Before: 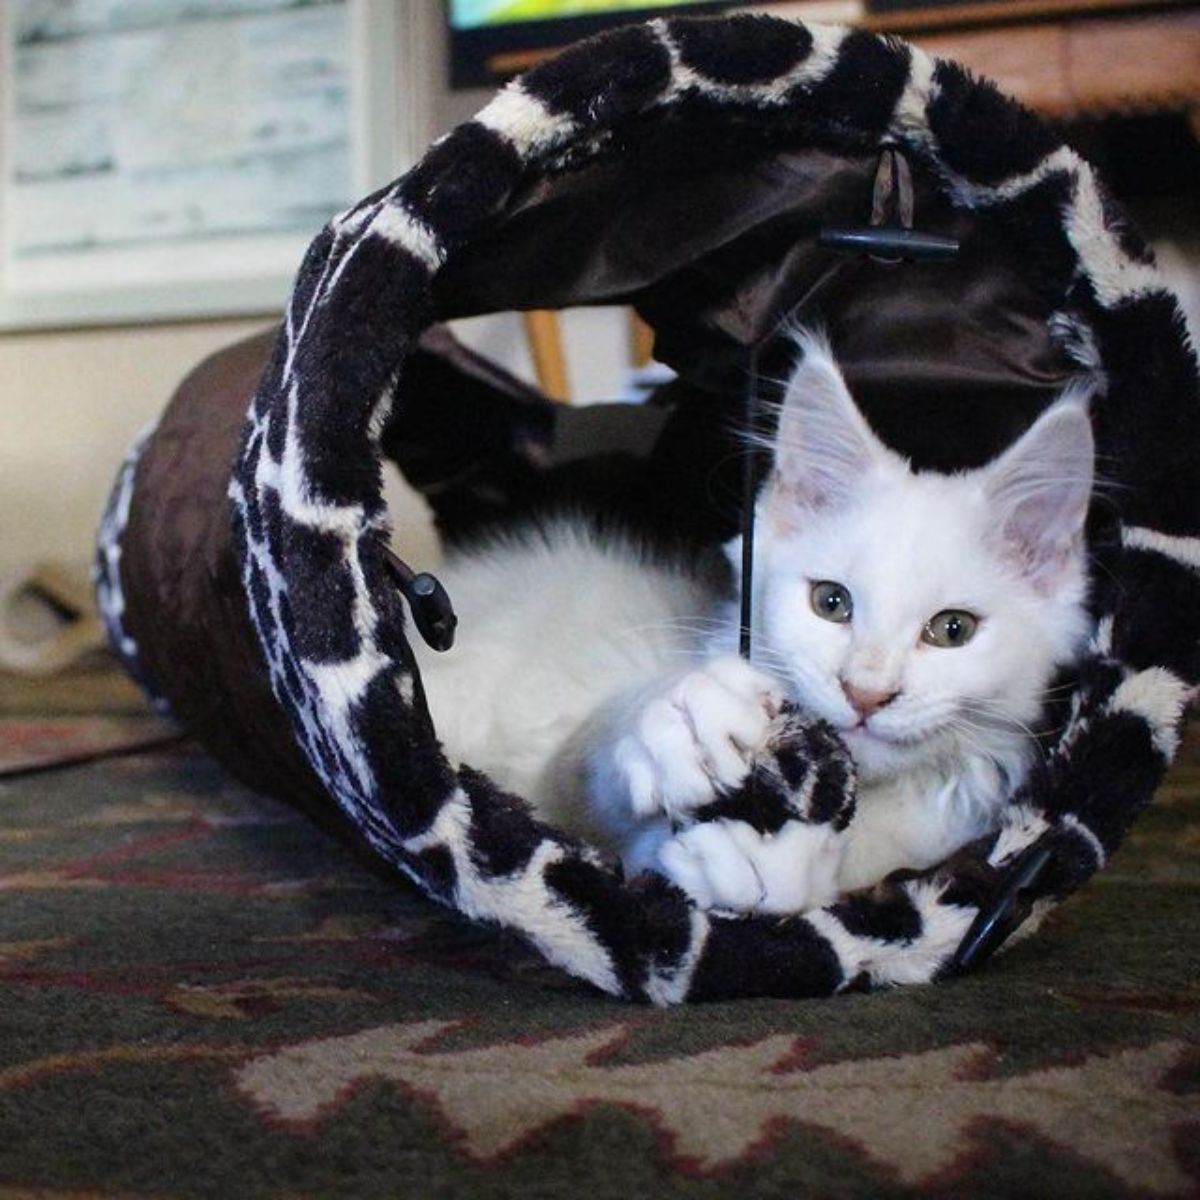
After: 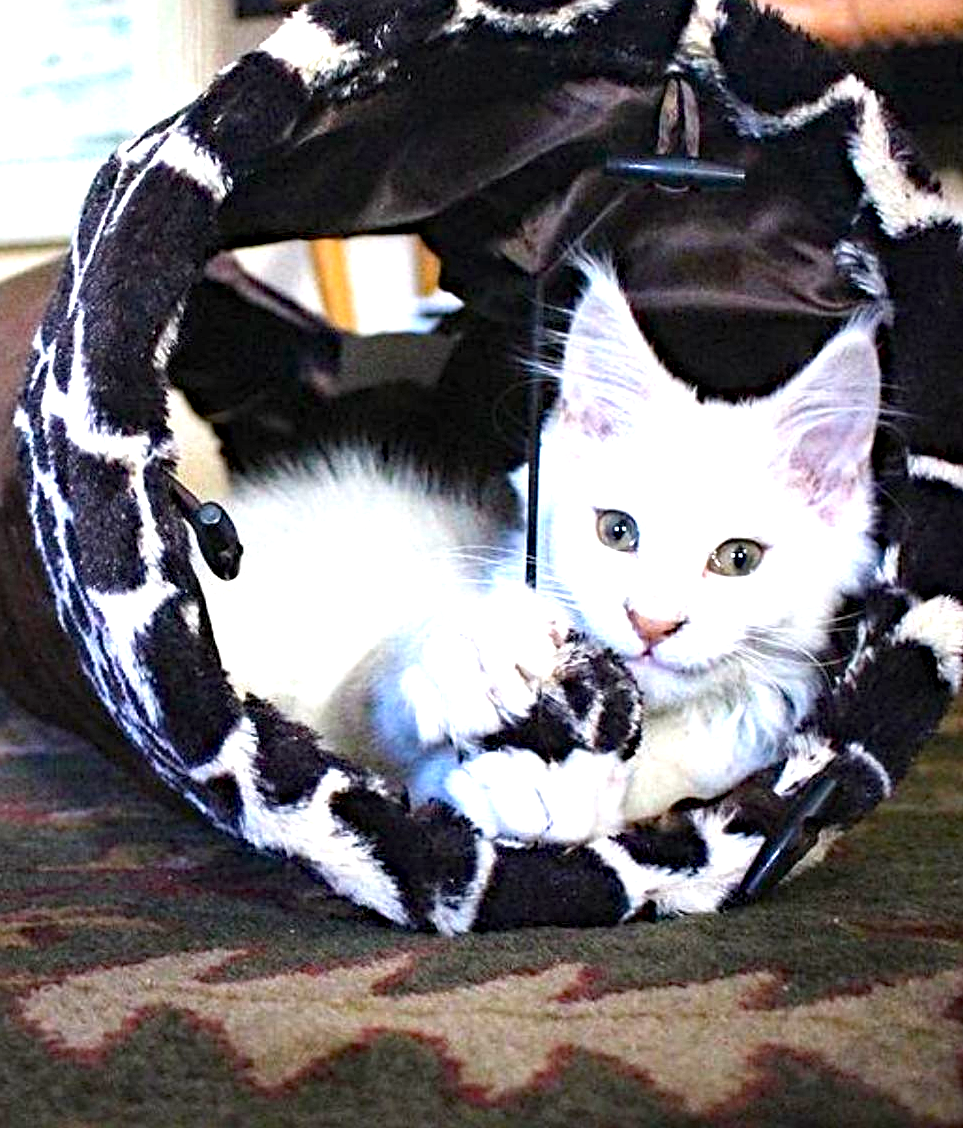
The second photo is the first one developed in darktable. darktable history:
sharpen: on, module defaults
crop and rotate: left 17.914%, top 5.993%, right 1.76%
exposure: exposure 1.488 EV, compensate exposure bias true, compensate highlight preservation false
haze removal: strength 0.295, distance 0.246, compatibility mode true, adaptive false
